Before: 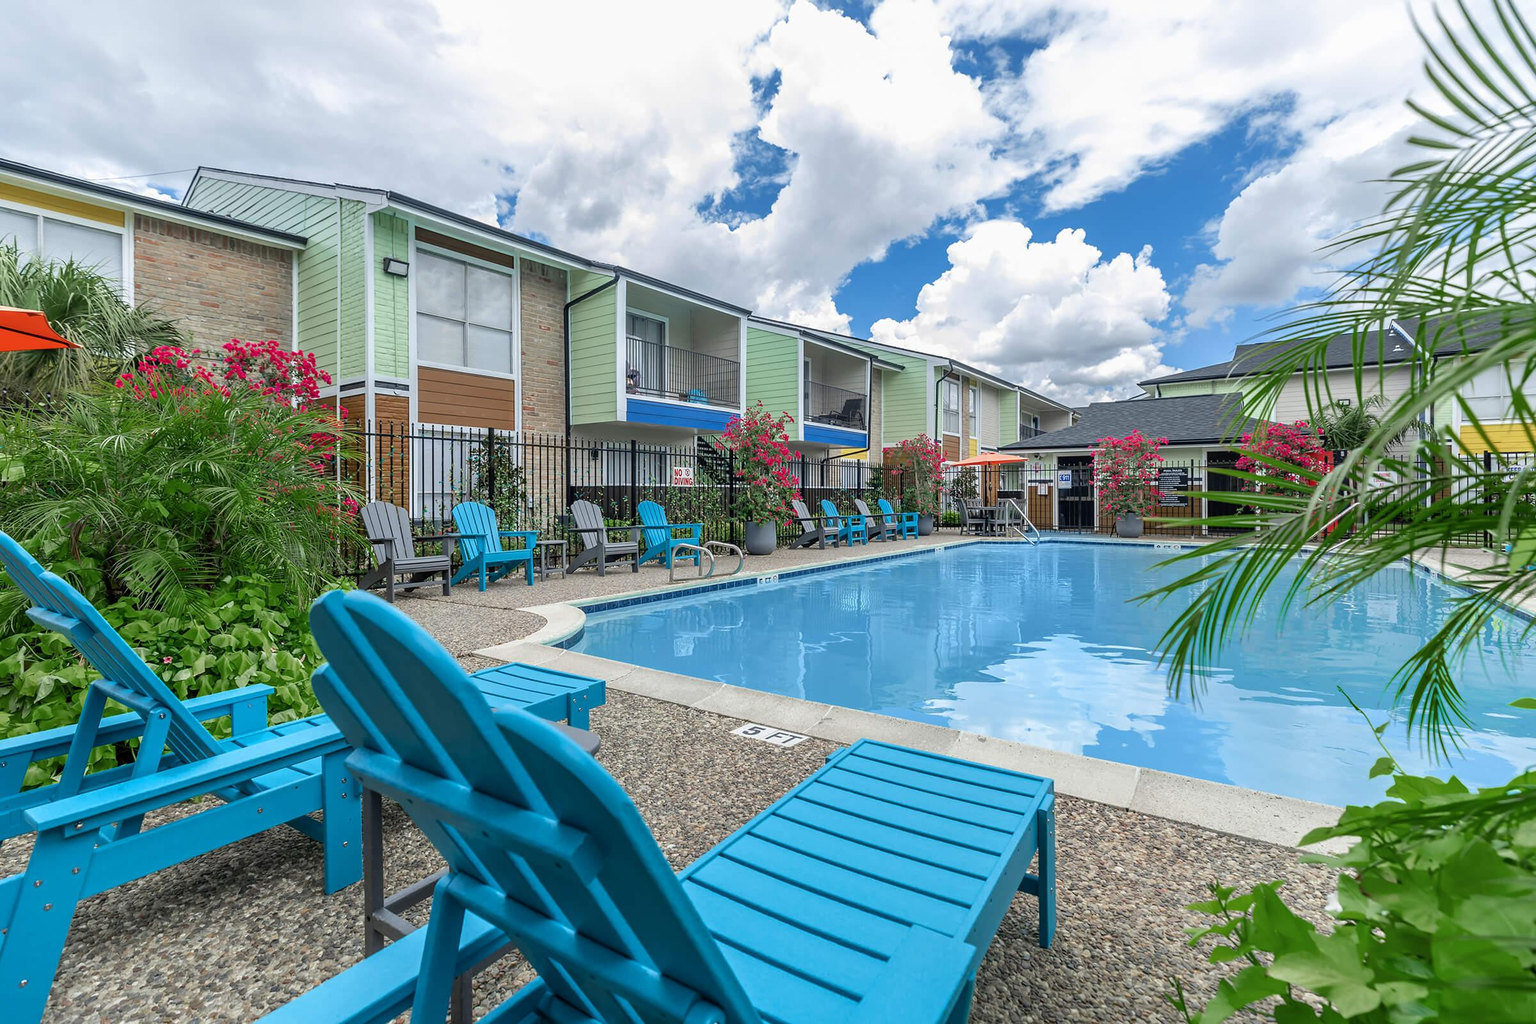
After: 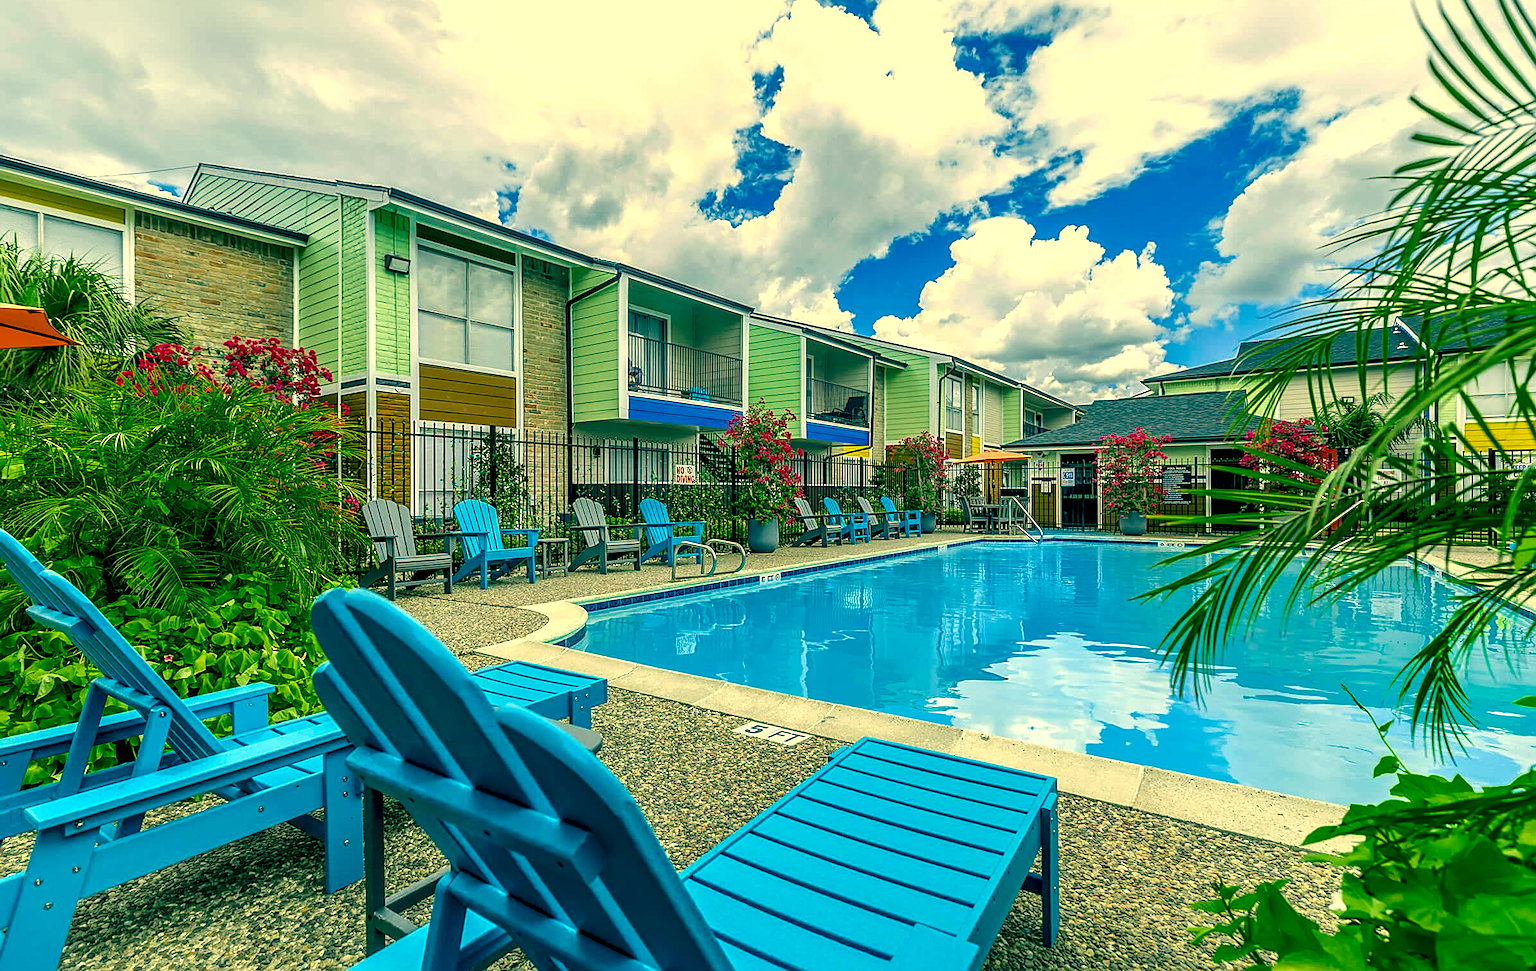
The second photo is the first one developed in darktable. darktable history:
crop: top 0.4%, right 0.264%, bottom 4.992%
color correction: highlights a* 2.14, highlights b* 34.44, shadows a* -36.78, shadows b* -5.71
color balance rgb: linear chroma grading › global chroma 15.275%, perceptual saturation grading › global saturation 50.627%
exposure: black level correction 0.004, exposure 0.016 EV, compensate exposure bias true, compensate highlight preservation false
sharpen: amount 0.581
local contrast: highlights 60%, shadows 64%, detail 160%
